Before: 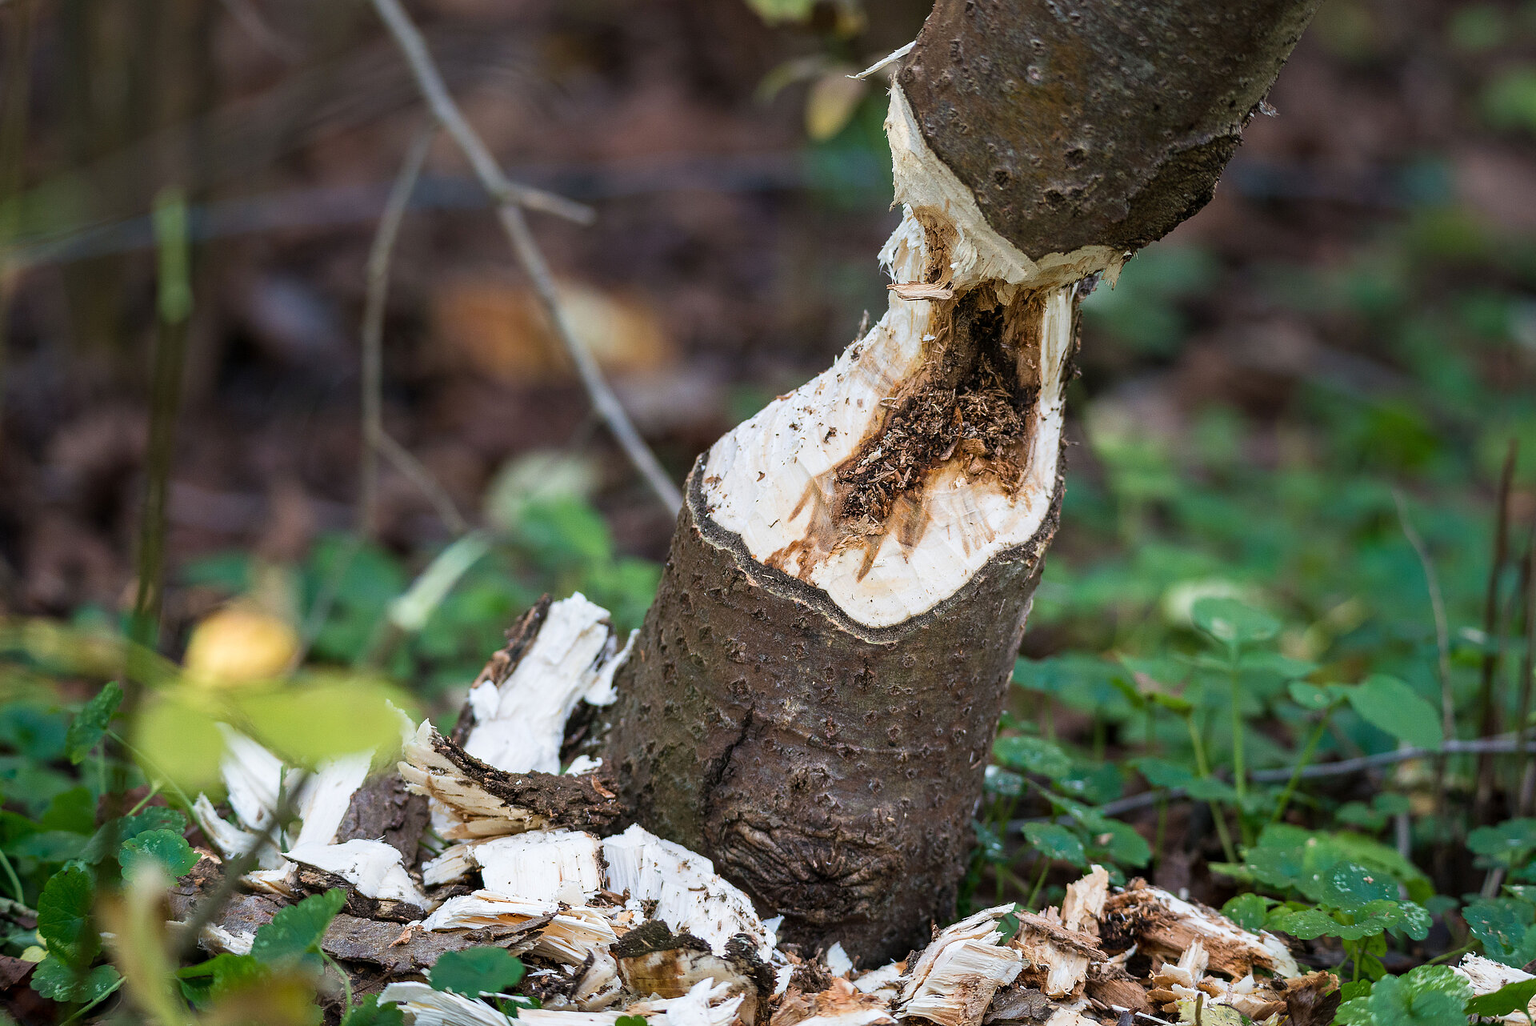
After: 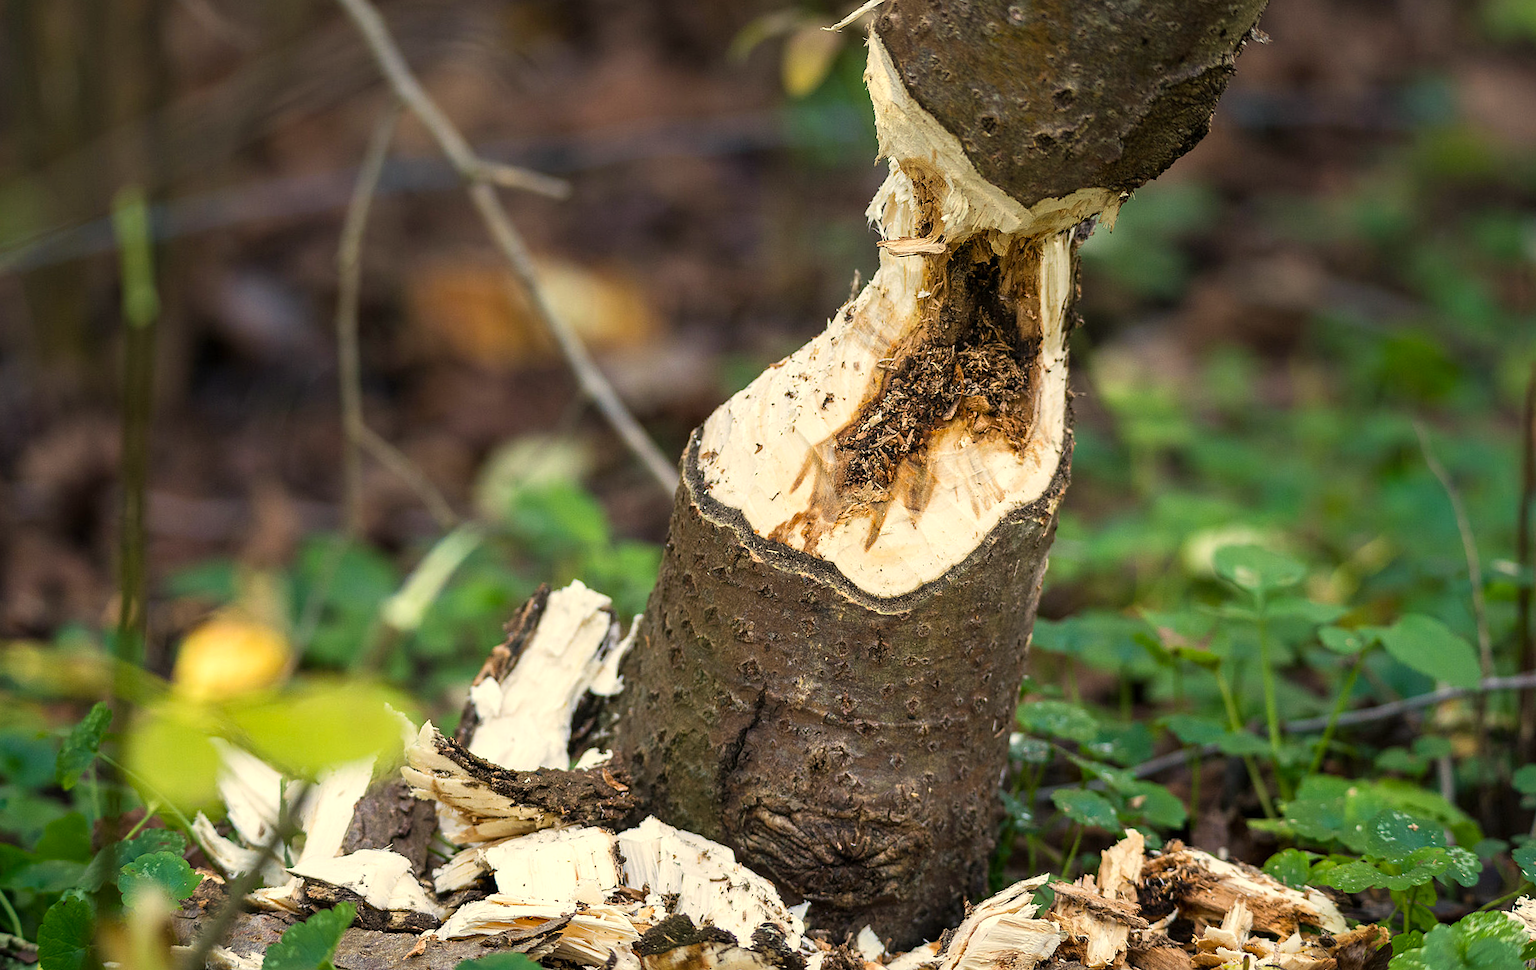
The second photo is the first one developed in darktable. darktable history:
exposure: exposure 0.207 EV, compensate highlight preservation false
rotate and perspective: rotation -3.52°, crop left 0.036, crop right 0.964, crop top 0.081, crop bottom 0.919
color correction: highlights a* 2.72, highlights b* 22.8
